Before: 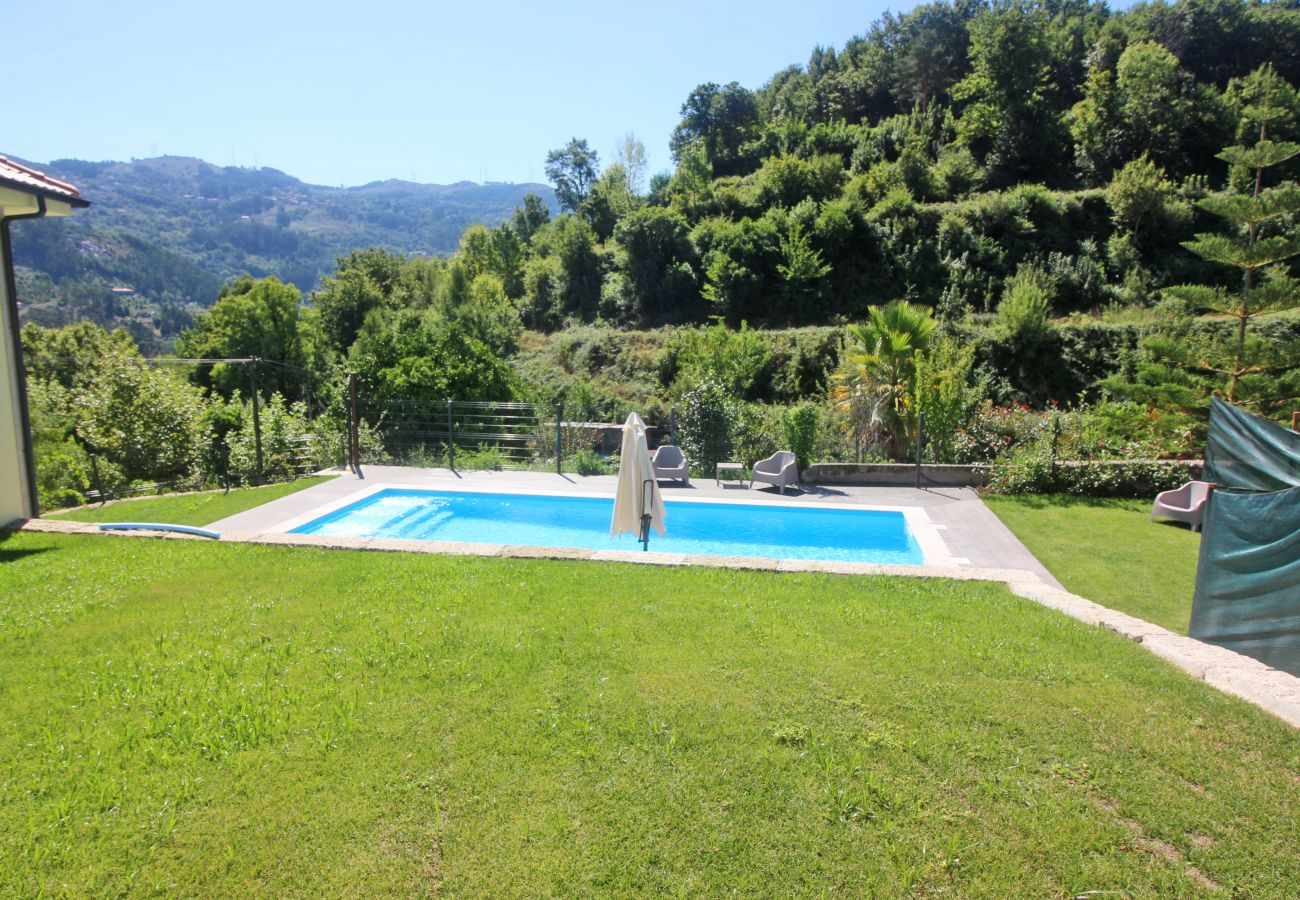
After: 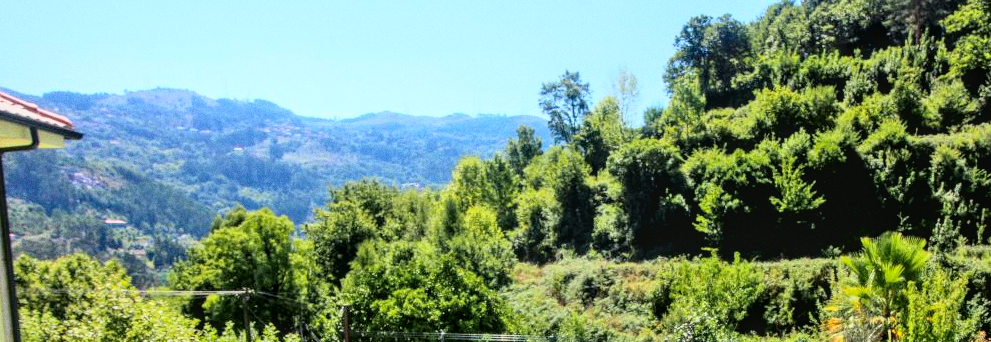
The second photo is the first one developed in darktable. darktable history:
shadows and highlights: shadows -20, white point adjustment -2, highlights -35
tone curve: curves: ch0 [(0.003, 0.032) (0.037, 0.037) (0.142, 0.117) (0.279, 0.311) (0.405, 0.49) (0.526, 0.651) (0.722, 0.857) (0.875, 0.946) (1, 0.98)]; ch1 [(0, 0) (0.305, 0.325) (0.453, 0.437) (0.482, 0.473) (0.501, 0.498) (0.515, 0.523) (0.559, 0.591) (0.6, 0.659) (0.656, 0.71) (1, 1)]; ch2 [(0, 0) (0.323, 0.277) (0.424, 0.396) (0.479, 0.484) (0.499, 0.502) (0.515, 0.537) (0.564, 0.595) (0.644, 0.703) (0.742, 0.803) (1, 1)], color space Lab, independent channels, preserve colors none
grain: coarseness 0.09 ISO
local contrast: on, module defaults
crop: left 0.579%, top 7.627%, right 23.167%, bottom 54.275%
rgb levels: levels [[0.01, 0.419, 0.839], [0, 0.5, 1], [0, 0.5, 1]]
